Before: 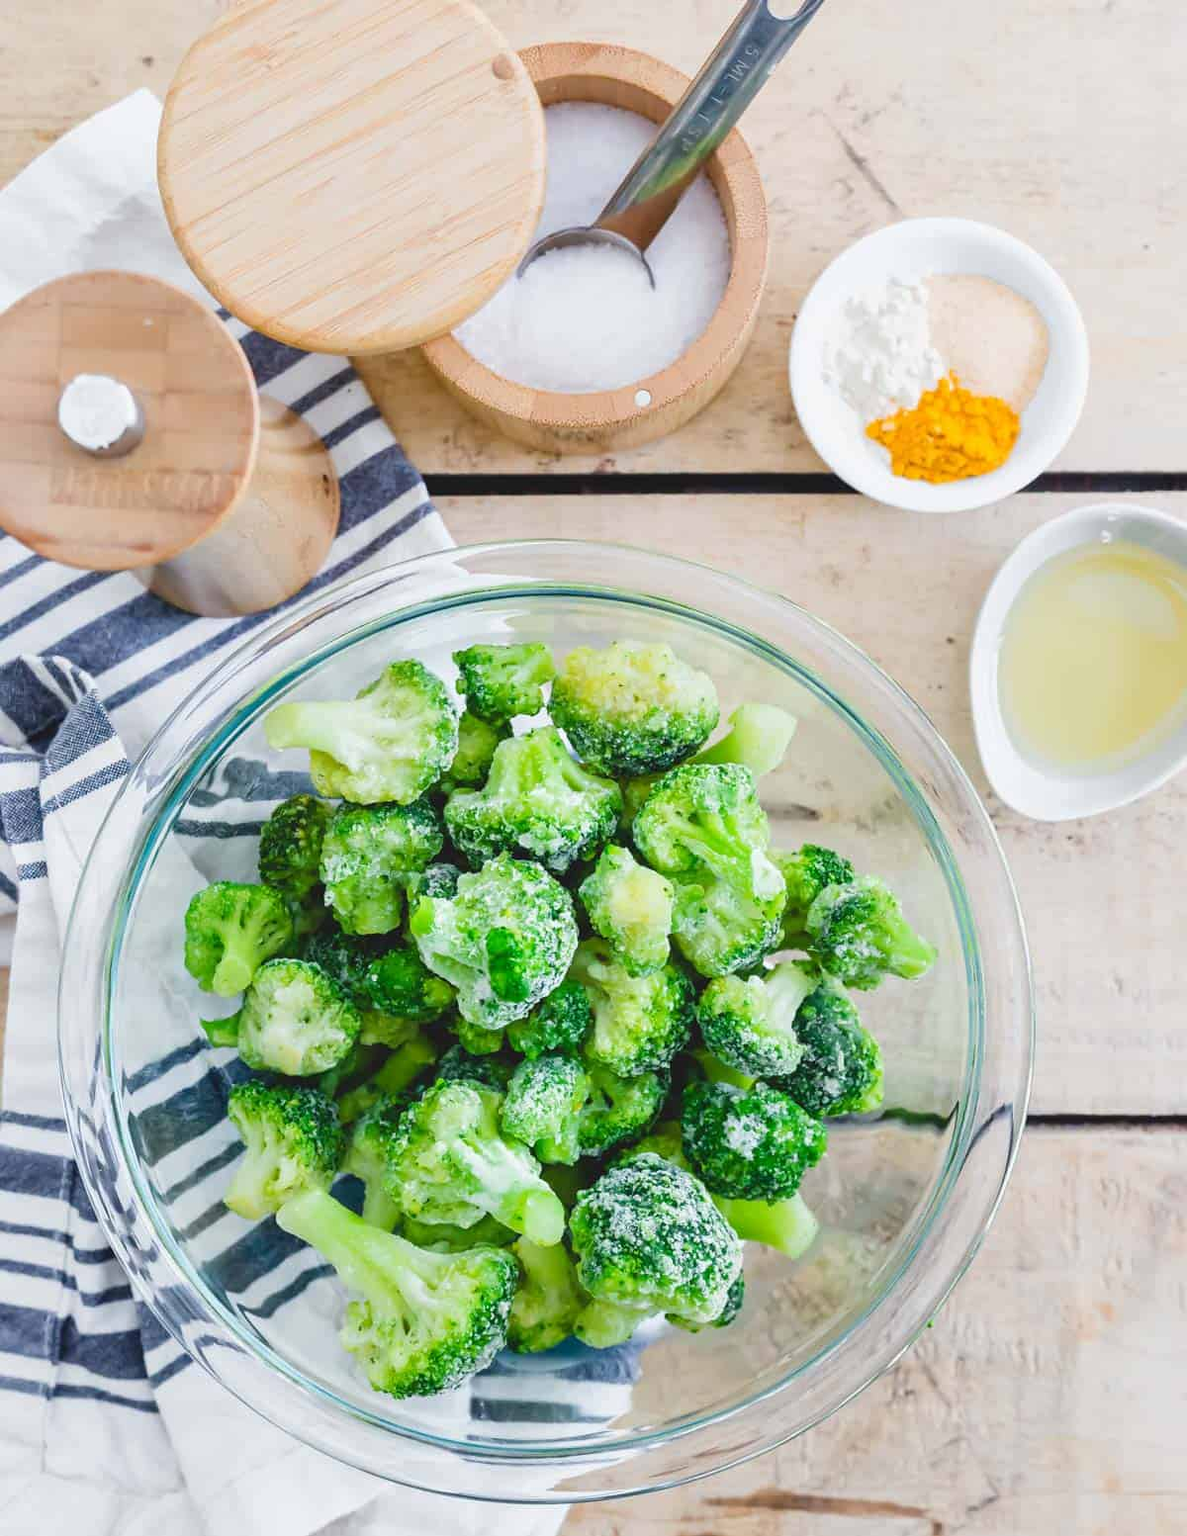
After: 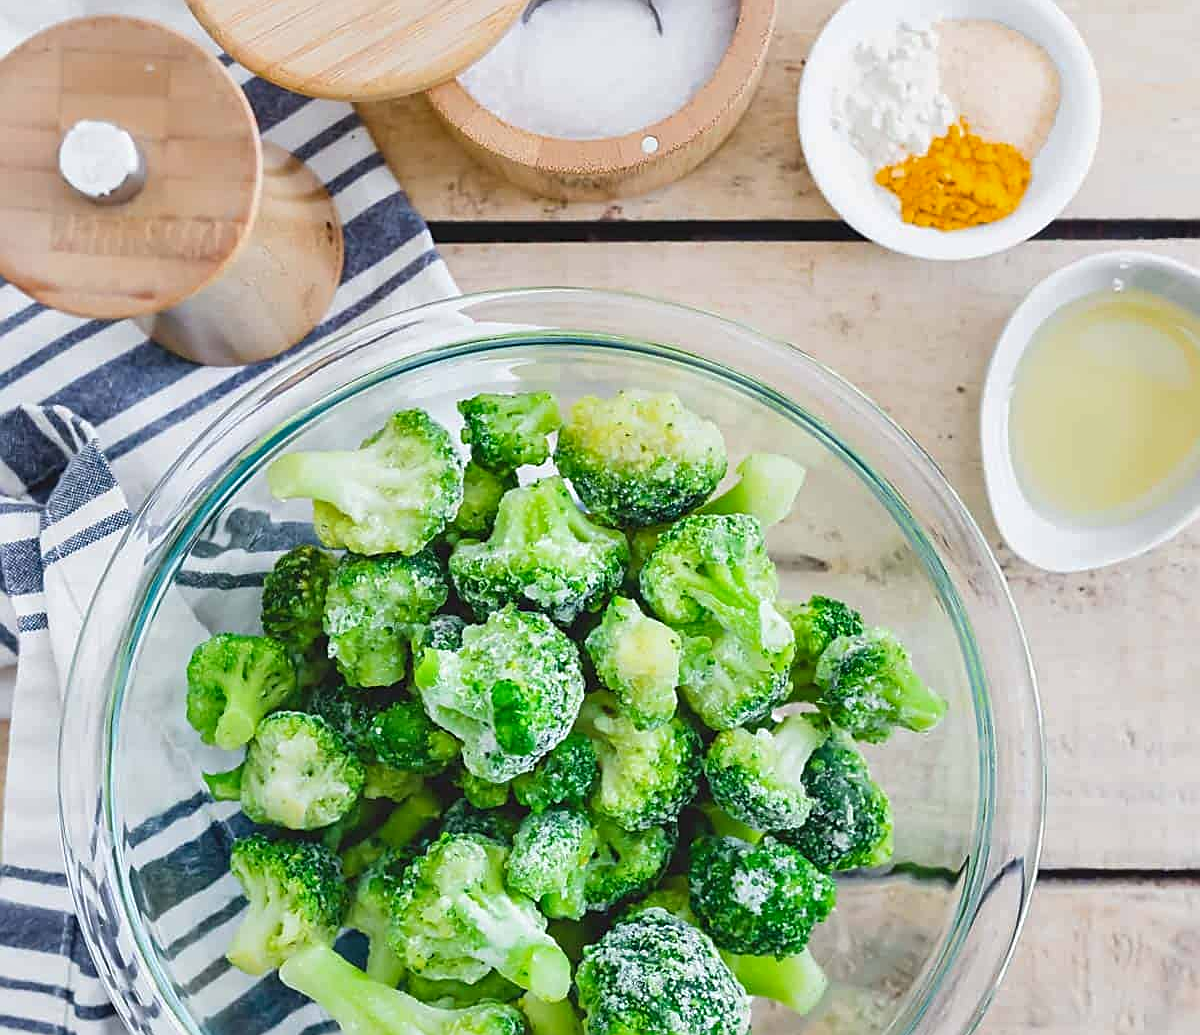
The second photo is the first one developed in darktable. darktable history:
shadows and highlights: shadows 31.67, highlights -32.06, soften with gaussian
sharpen: on, module defaults
crop: top 16.663%, bottom 16.684%
